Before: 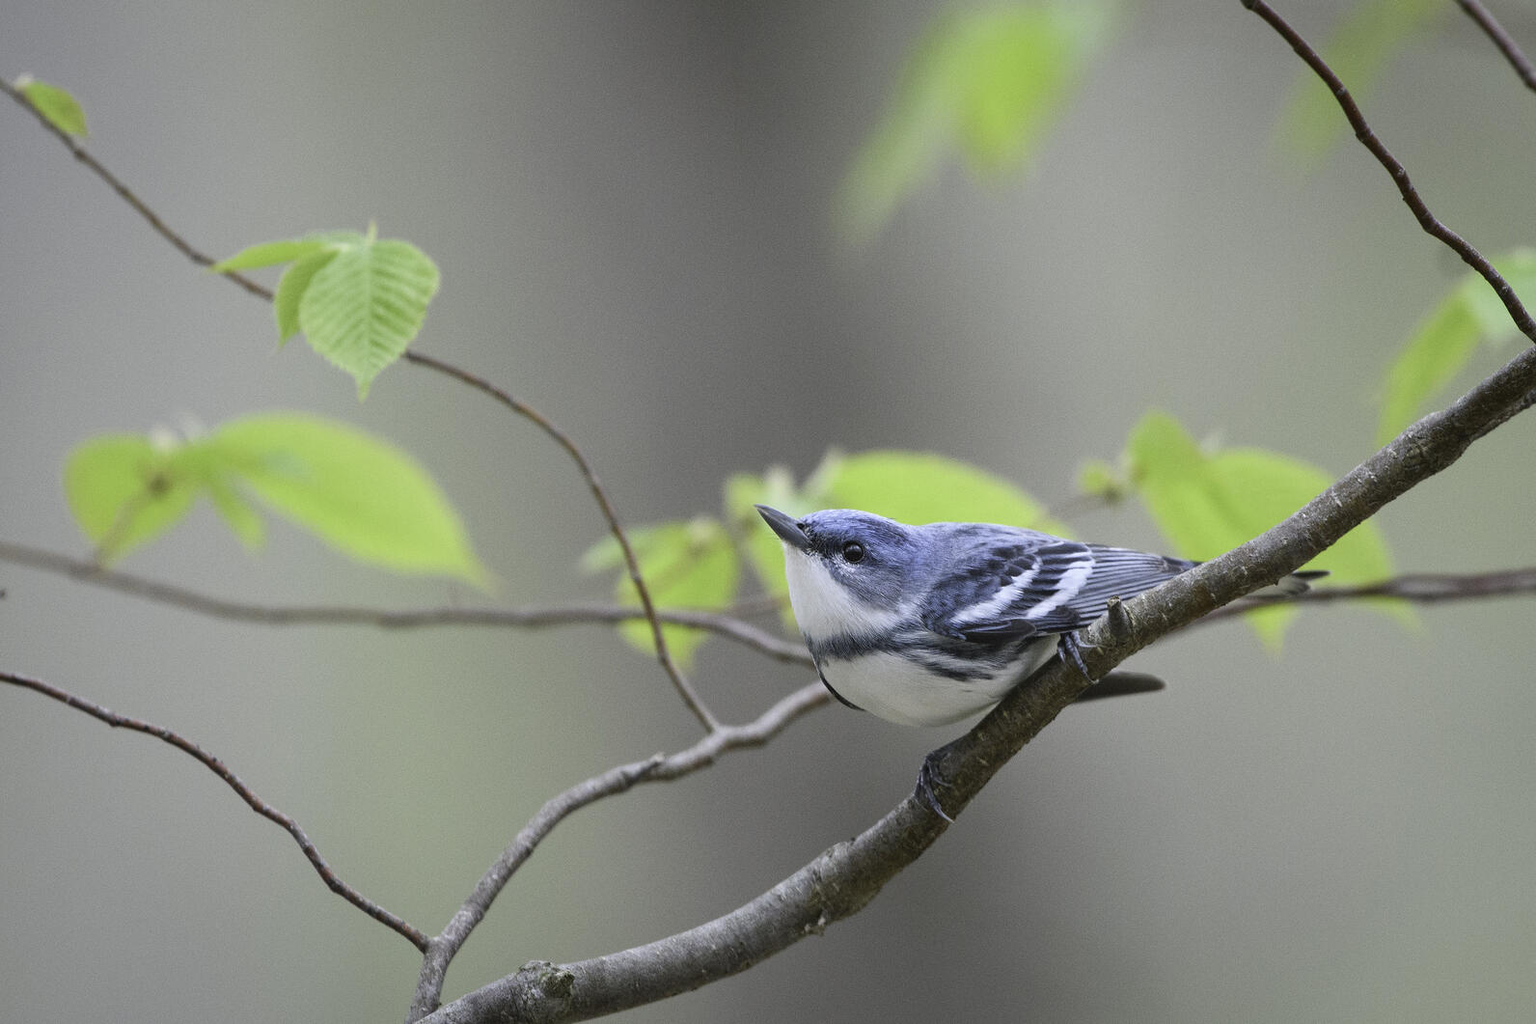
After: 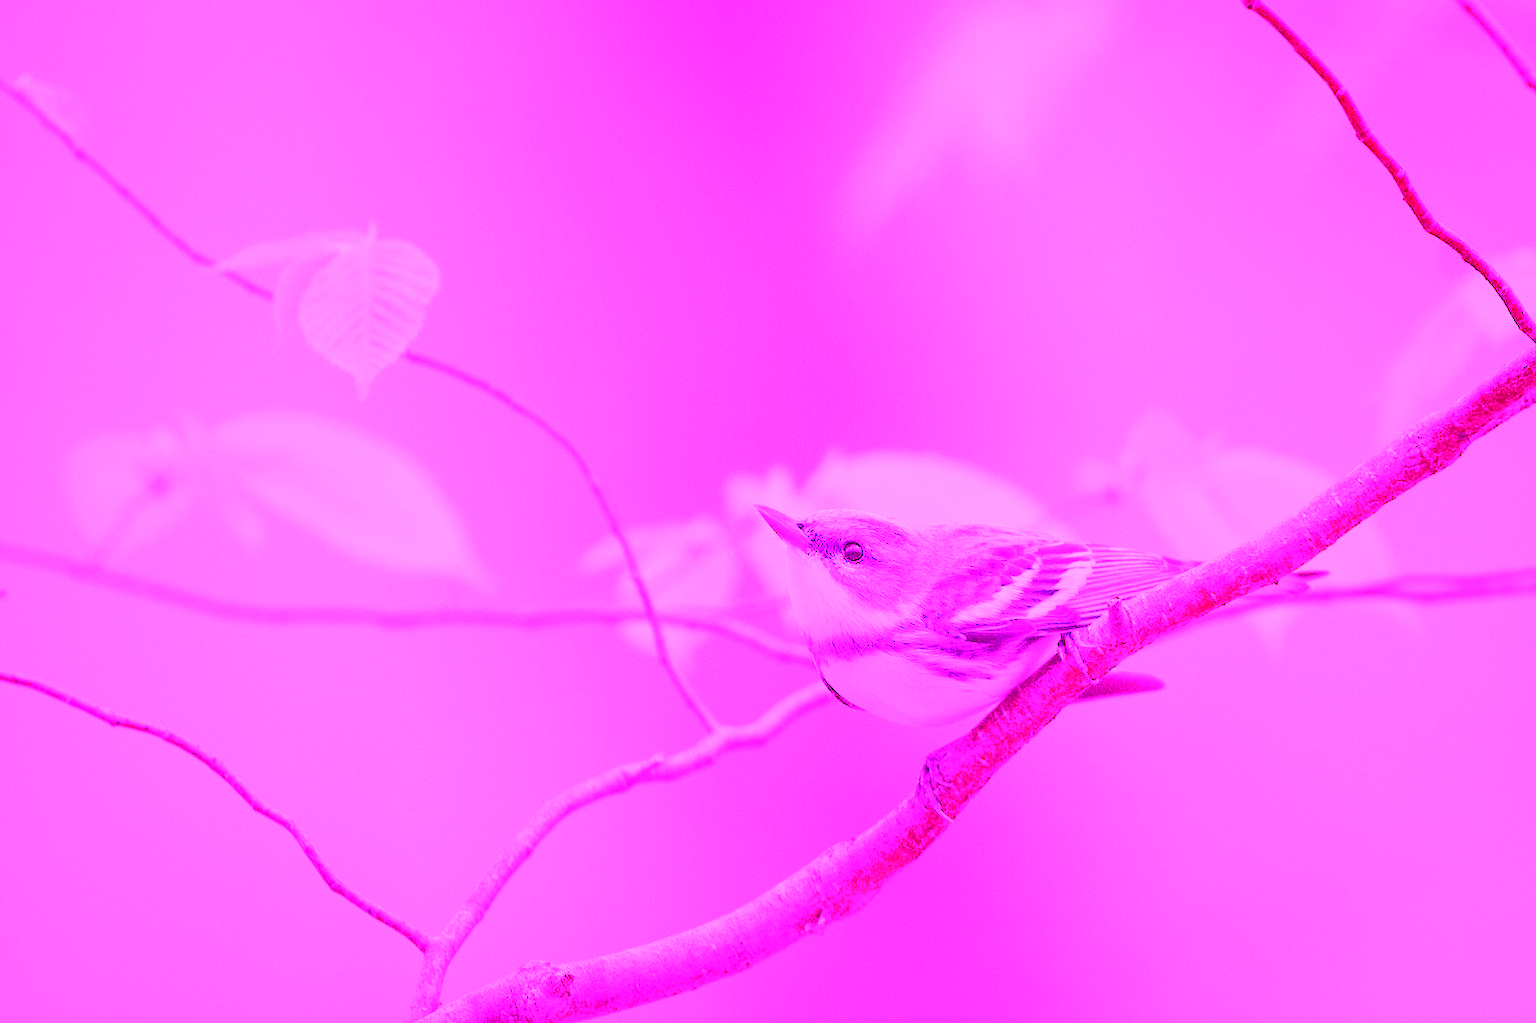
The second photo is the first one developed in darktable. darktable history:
exposure: exposure -1 EV, compensate highlight preservation false
white balance: red 8, blue 8
levels: levels [0, 0.435, 0.917]
